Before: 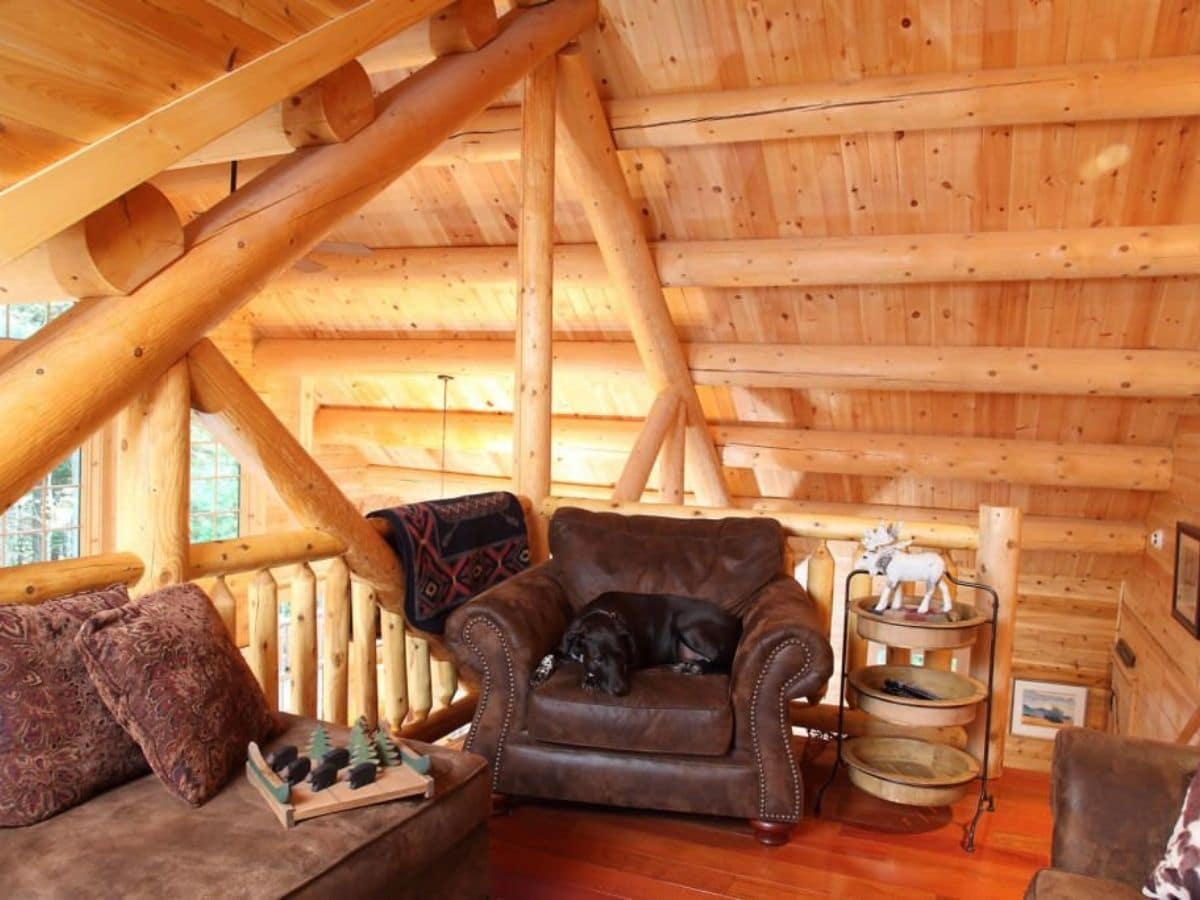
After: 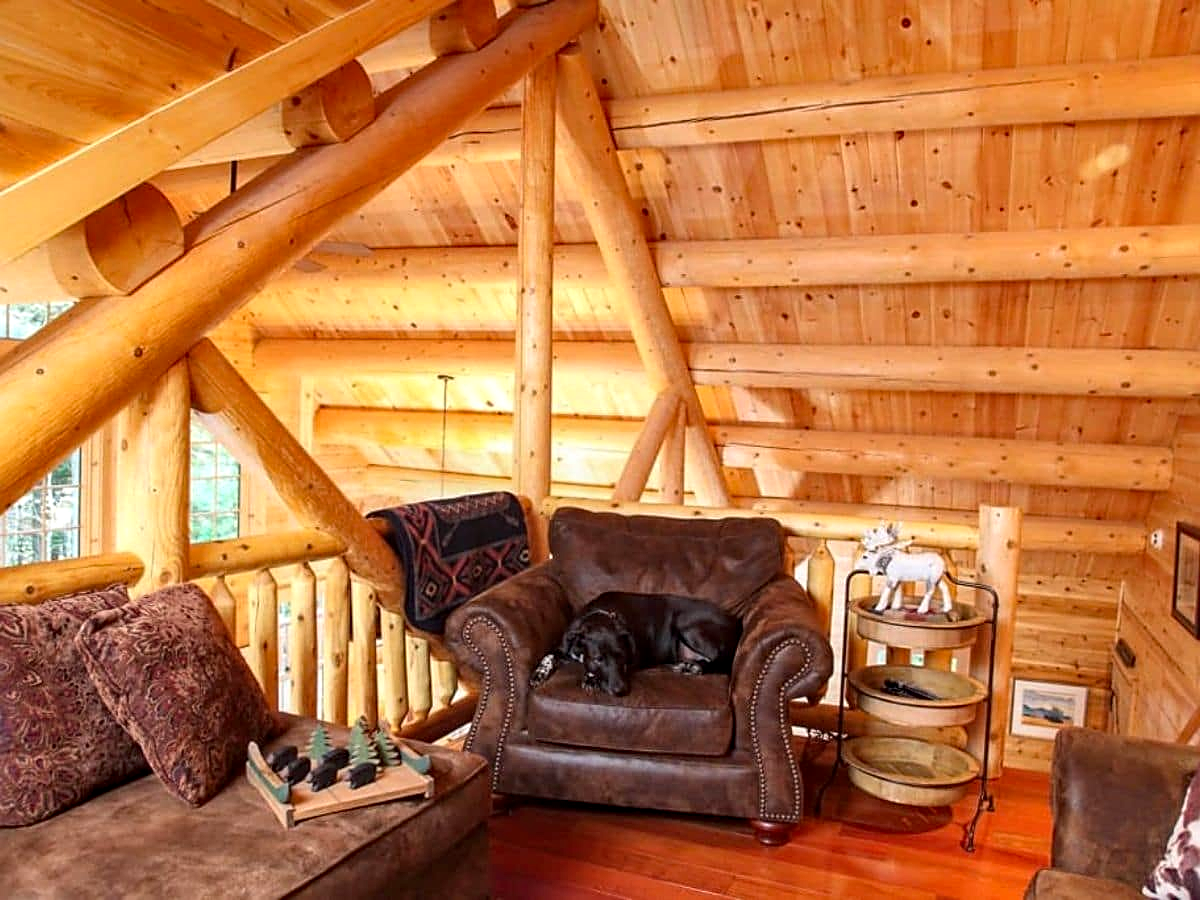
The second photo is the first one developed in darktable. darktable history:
haze removal: compatibility mode true, adaptive false
local contrast: on, module defaults
contrast brightness saturation: contrast 0.099, brightness 0.033, saturation 0.092
shadows and highlights: shadows 37.59, highlights -27.08, soften with gaussian
sharpen: on, module defaults
